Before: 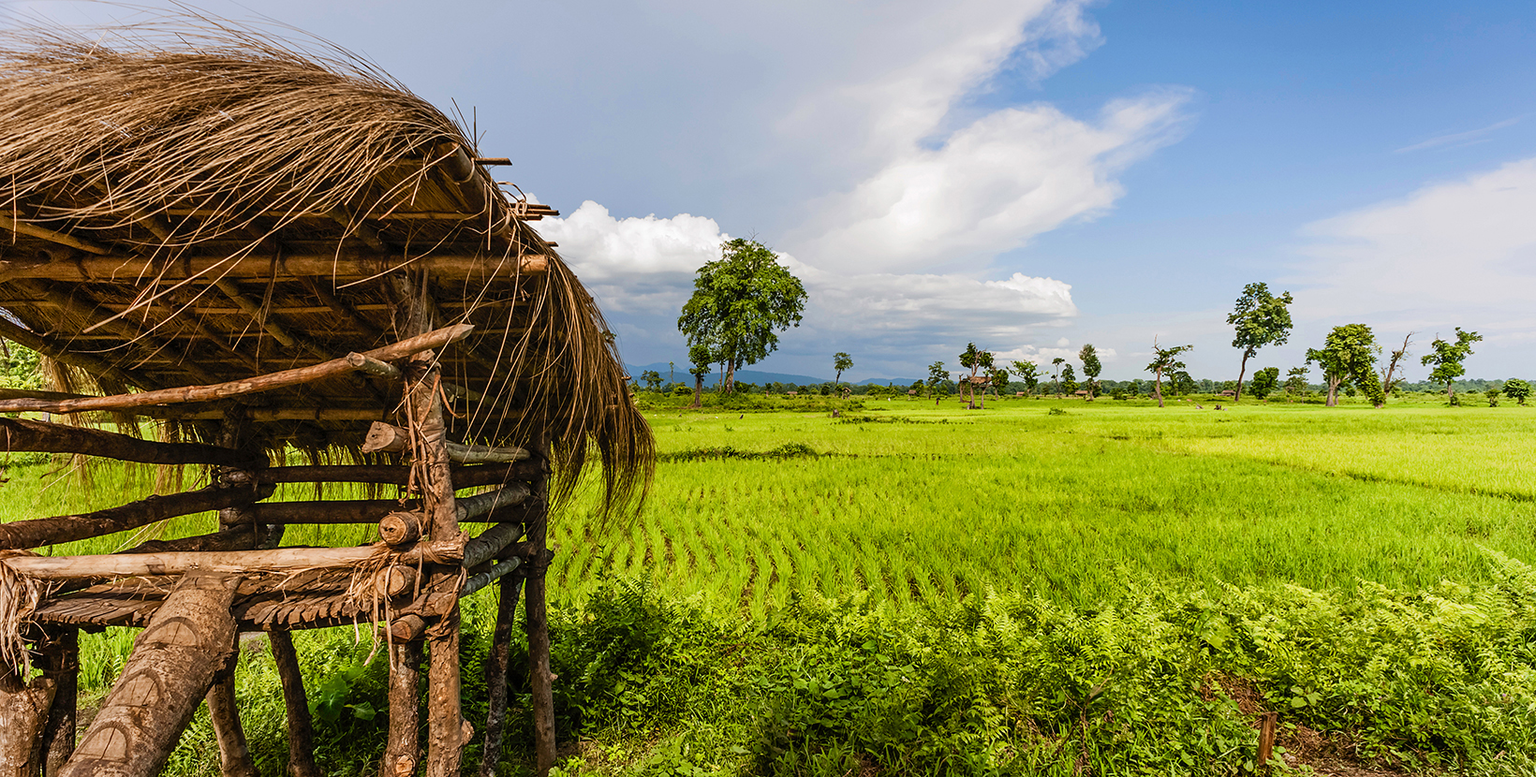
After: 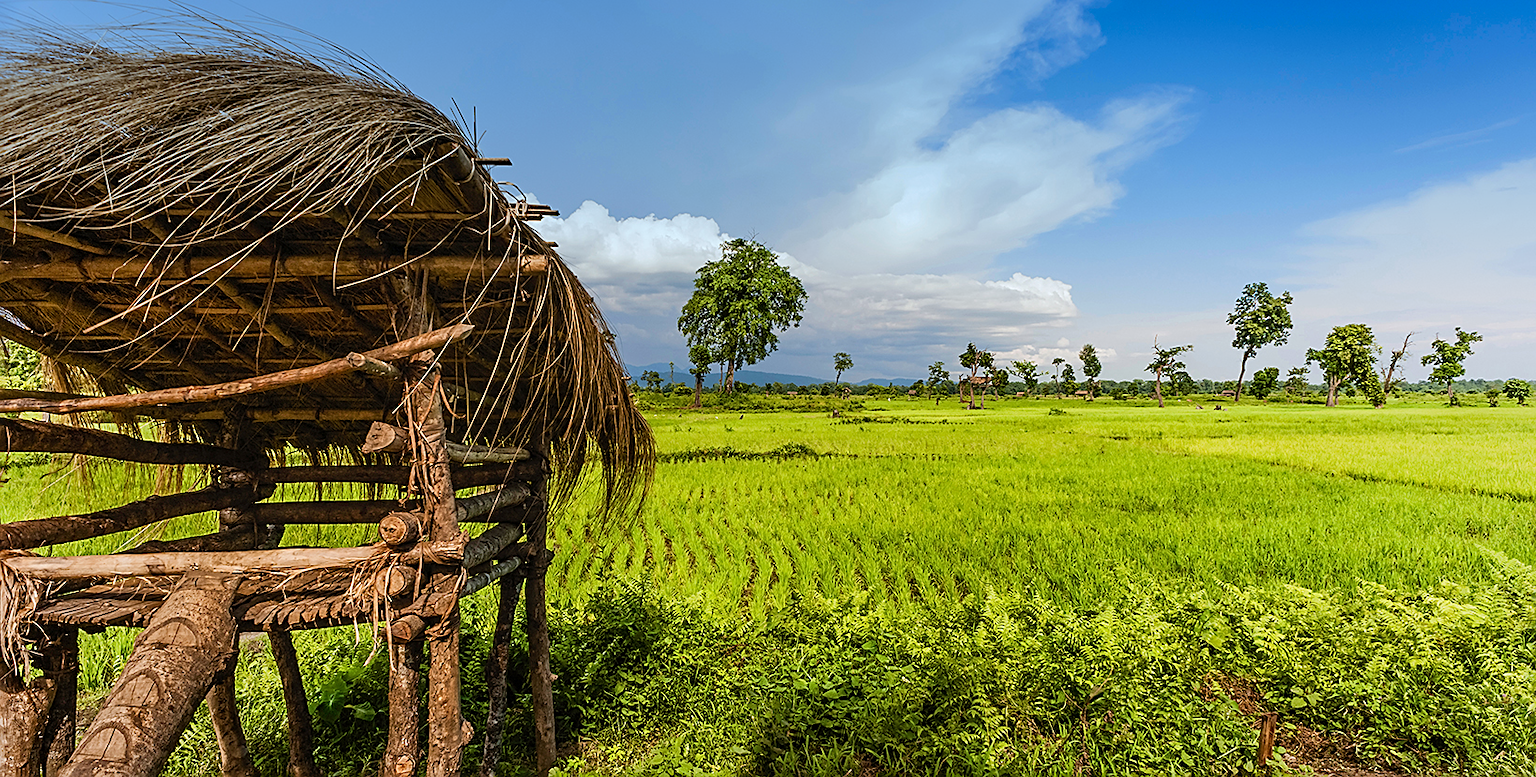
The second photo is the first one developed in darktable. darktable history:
sharpen: on, module defaults
graduated density: density 2.02 EV, hardness 44%, rotation 0.374°, offset 8.21, hue 208.8°, saturation 97%
